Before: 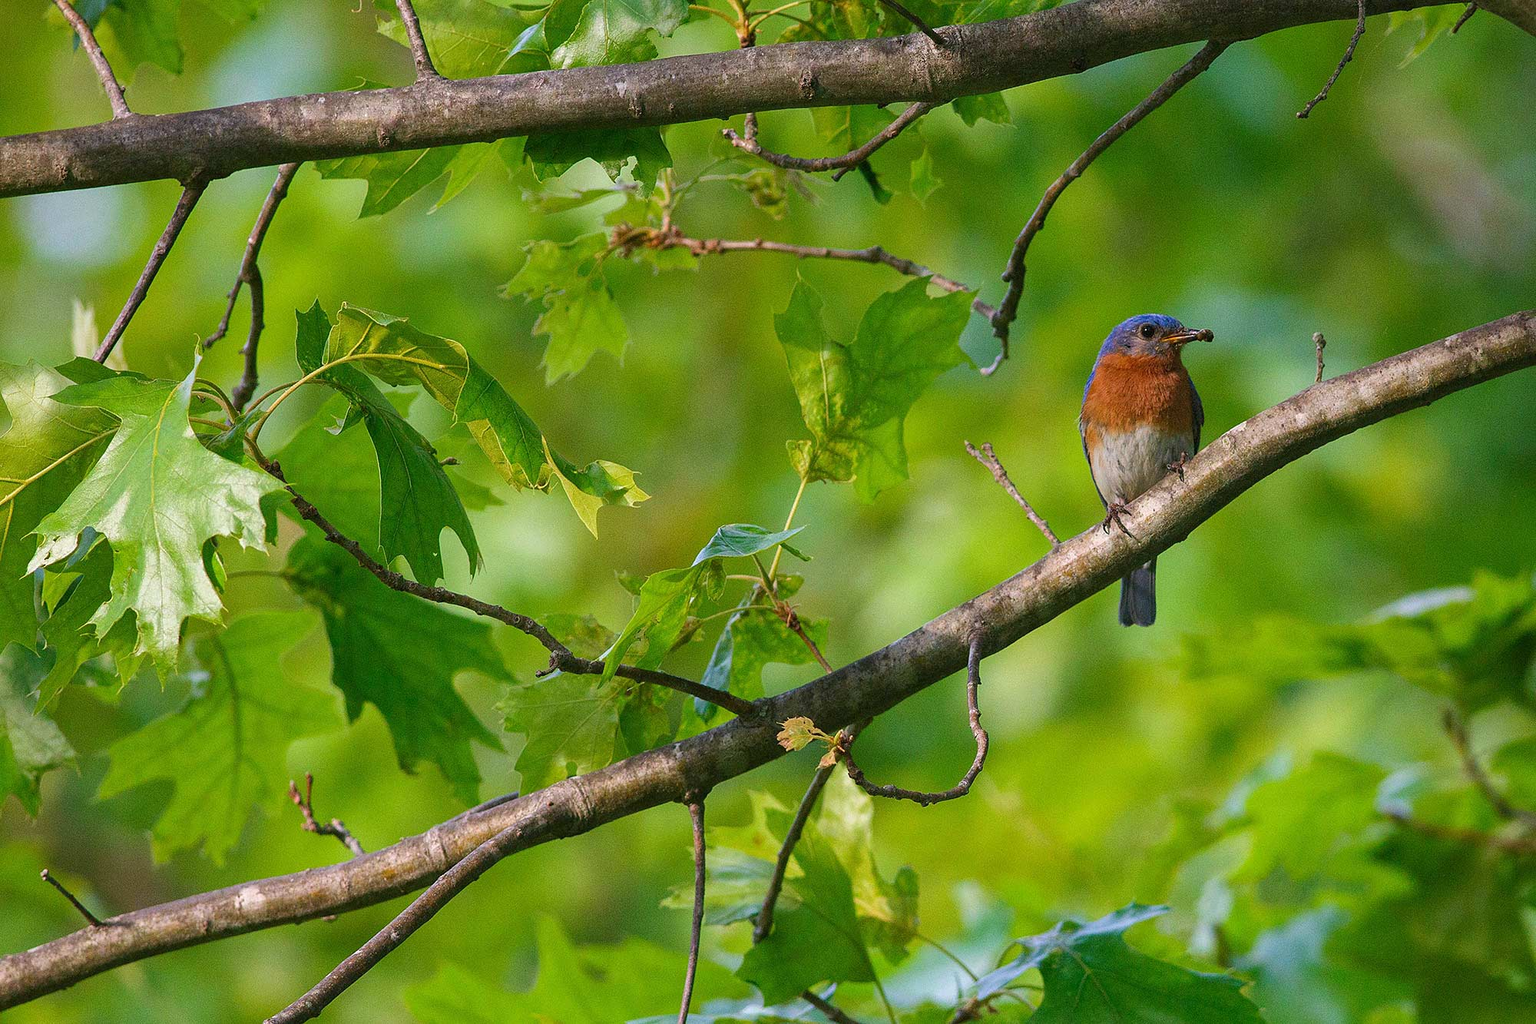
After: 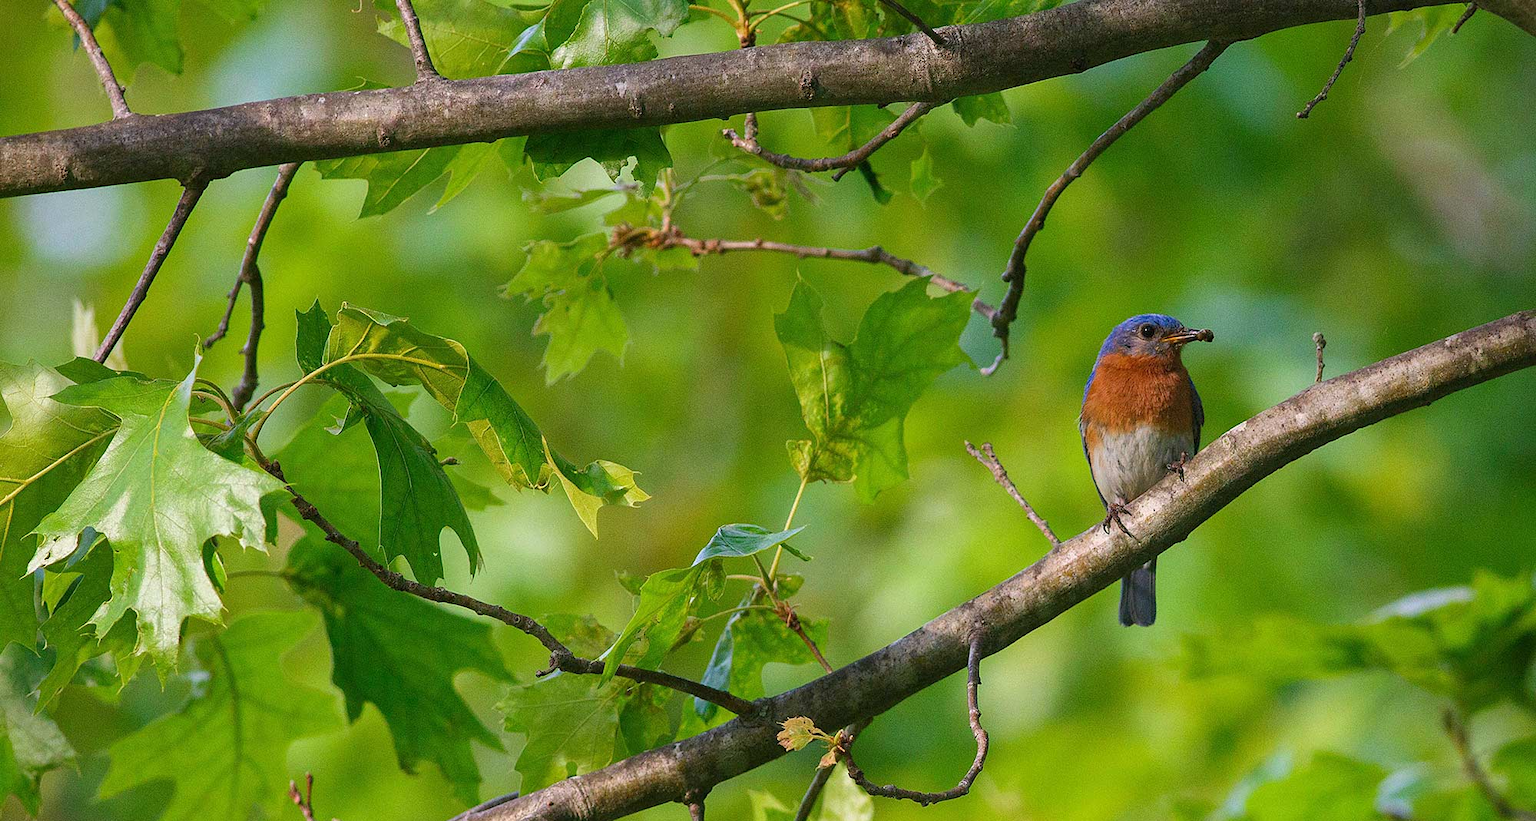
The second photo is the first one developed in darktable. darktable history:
crop: bottom 19.676%
